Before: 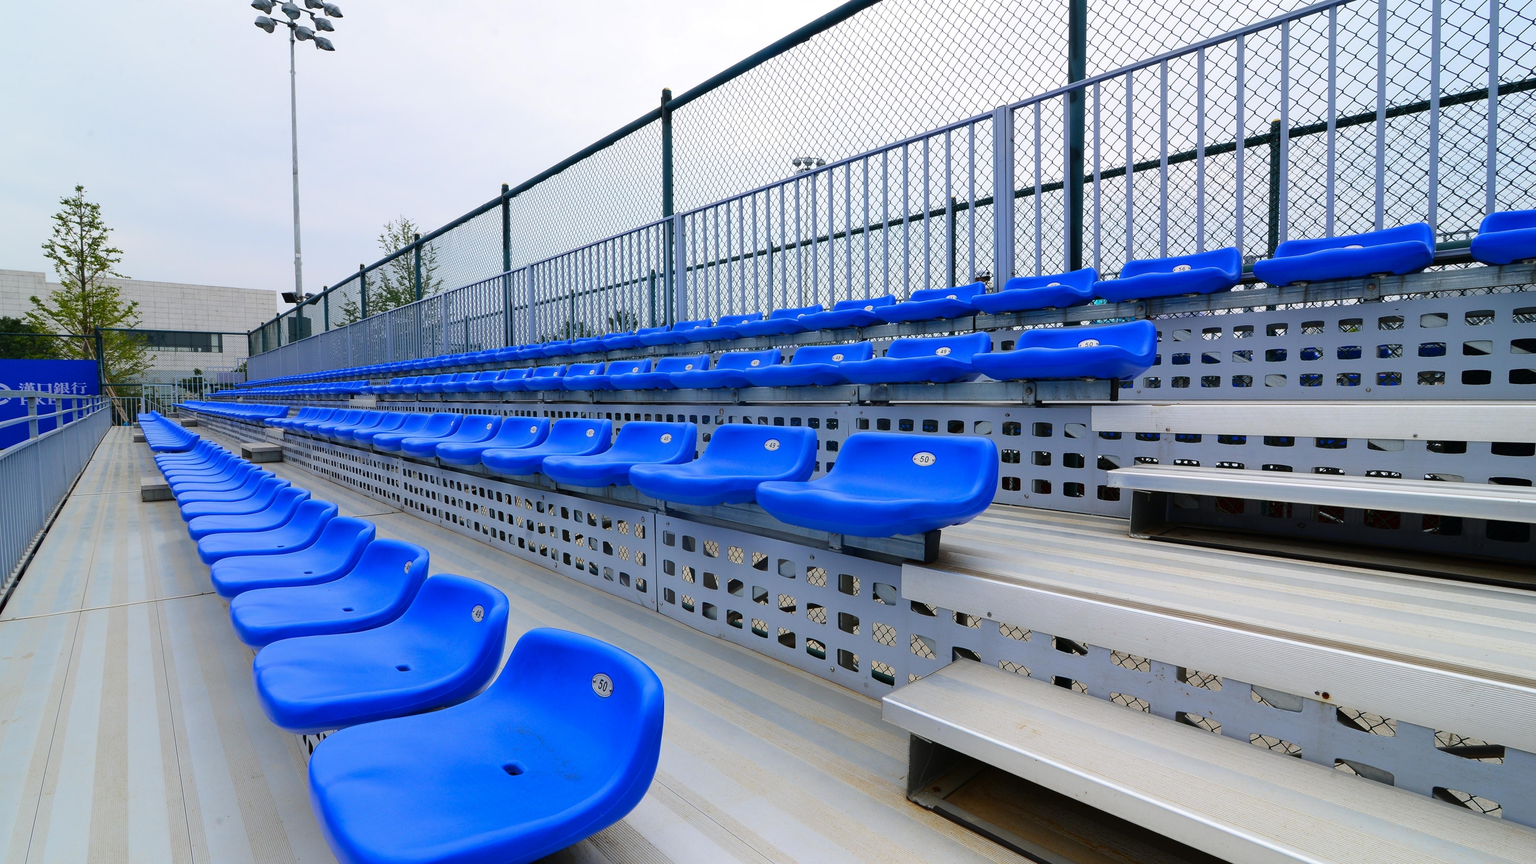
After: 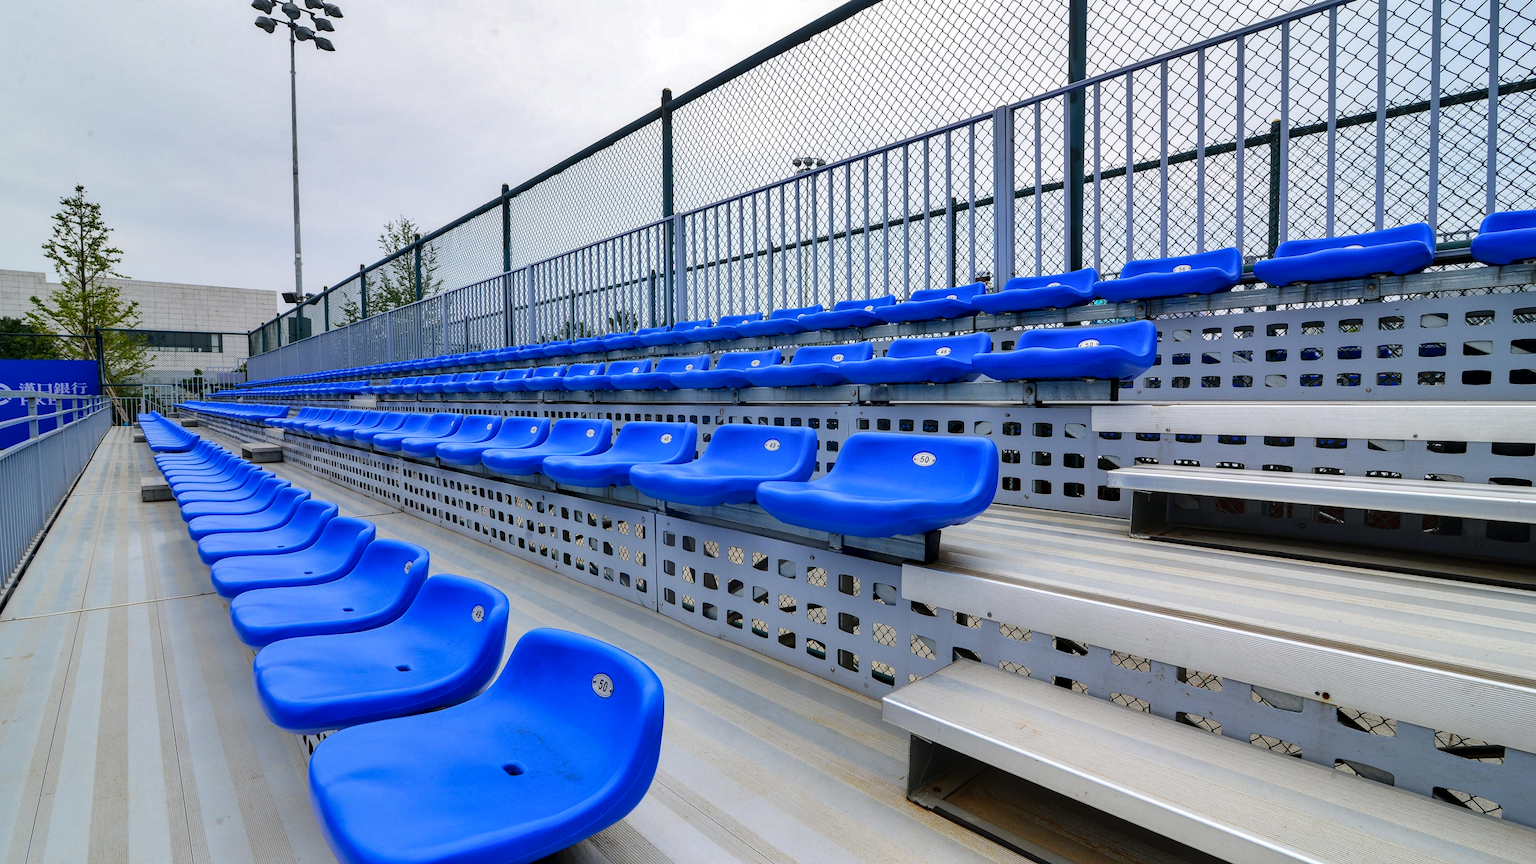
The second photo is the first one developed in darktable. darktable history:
local contrast: detail 130%
shadows and highlights: highlights color adjustment 0%, low approximation 0.01, soften with gaussian
